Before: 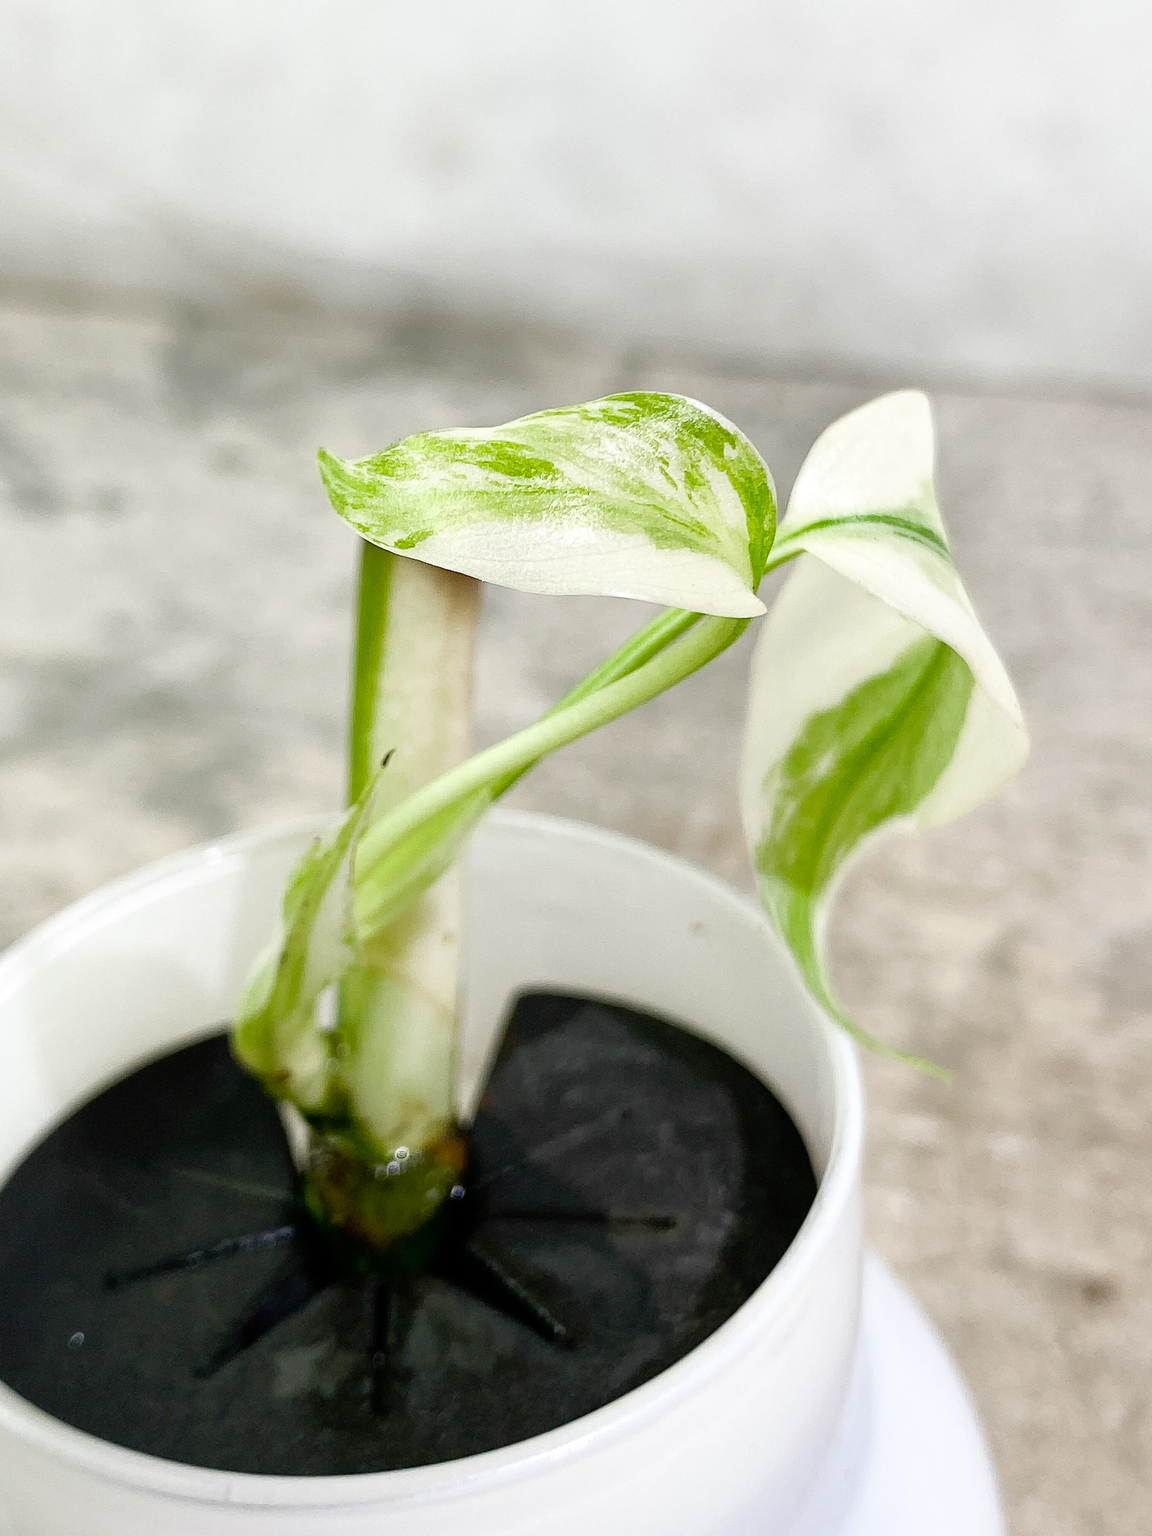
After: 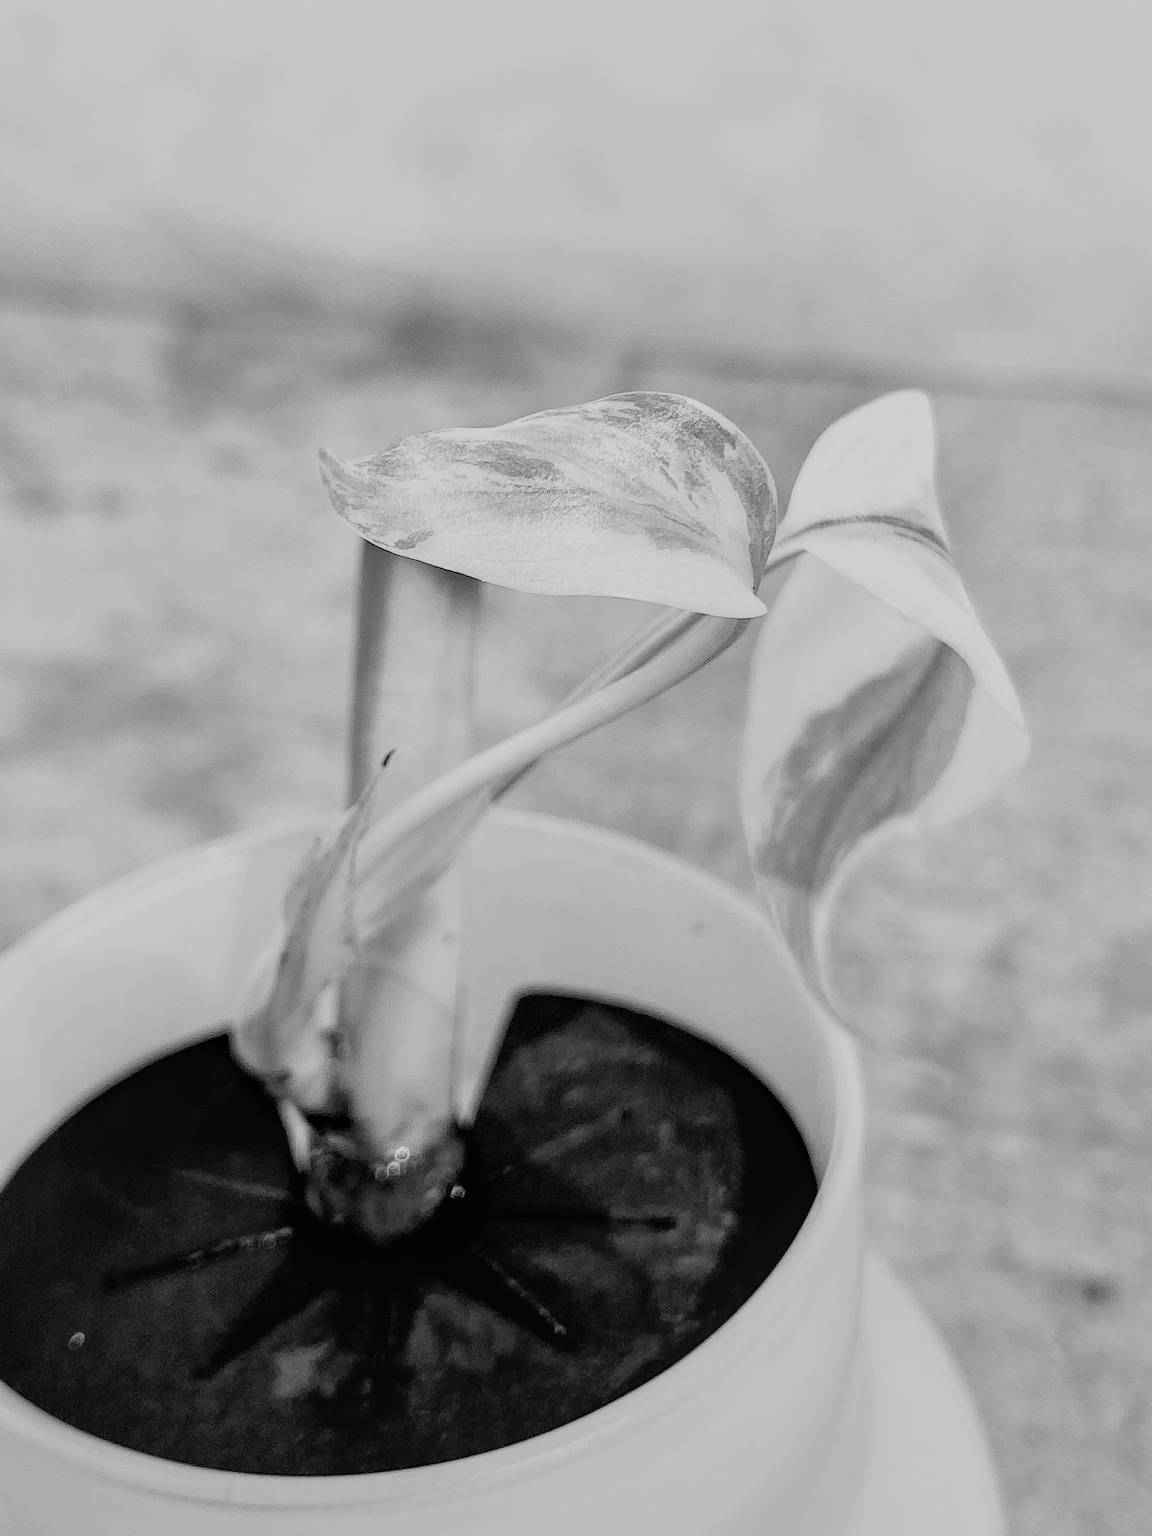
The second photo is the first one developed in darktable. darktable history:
color balance rgb: perceptual saturation grading › global saturation 20%, perceptual saturation grading › highlights -25%, perceptual saturation grading › shadows 25%
local contrast: on, module defaults
shadows and highlights: shadows 25, highlights -25
filmic rgb: black relative exposure -9.22 EV, white relative exposure 6.77 EV, hardness 3.07, contrast 1.05
monochrome: on, module defaults
